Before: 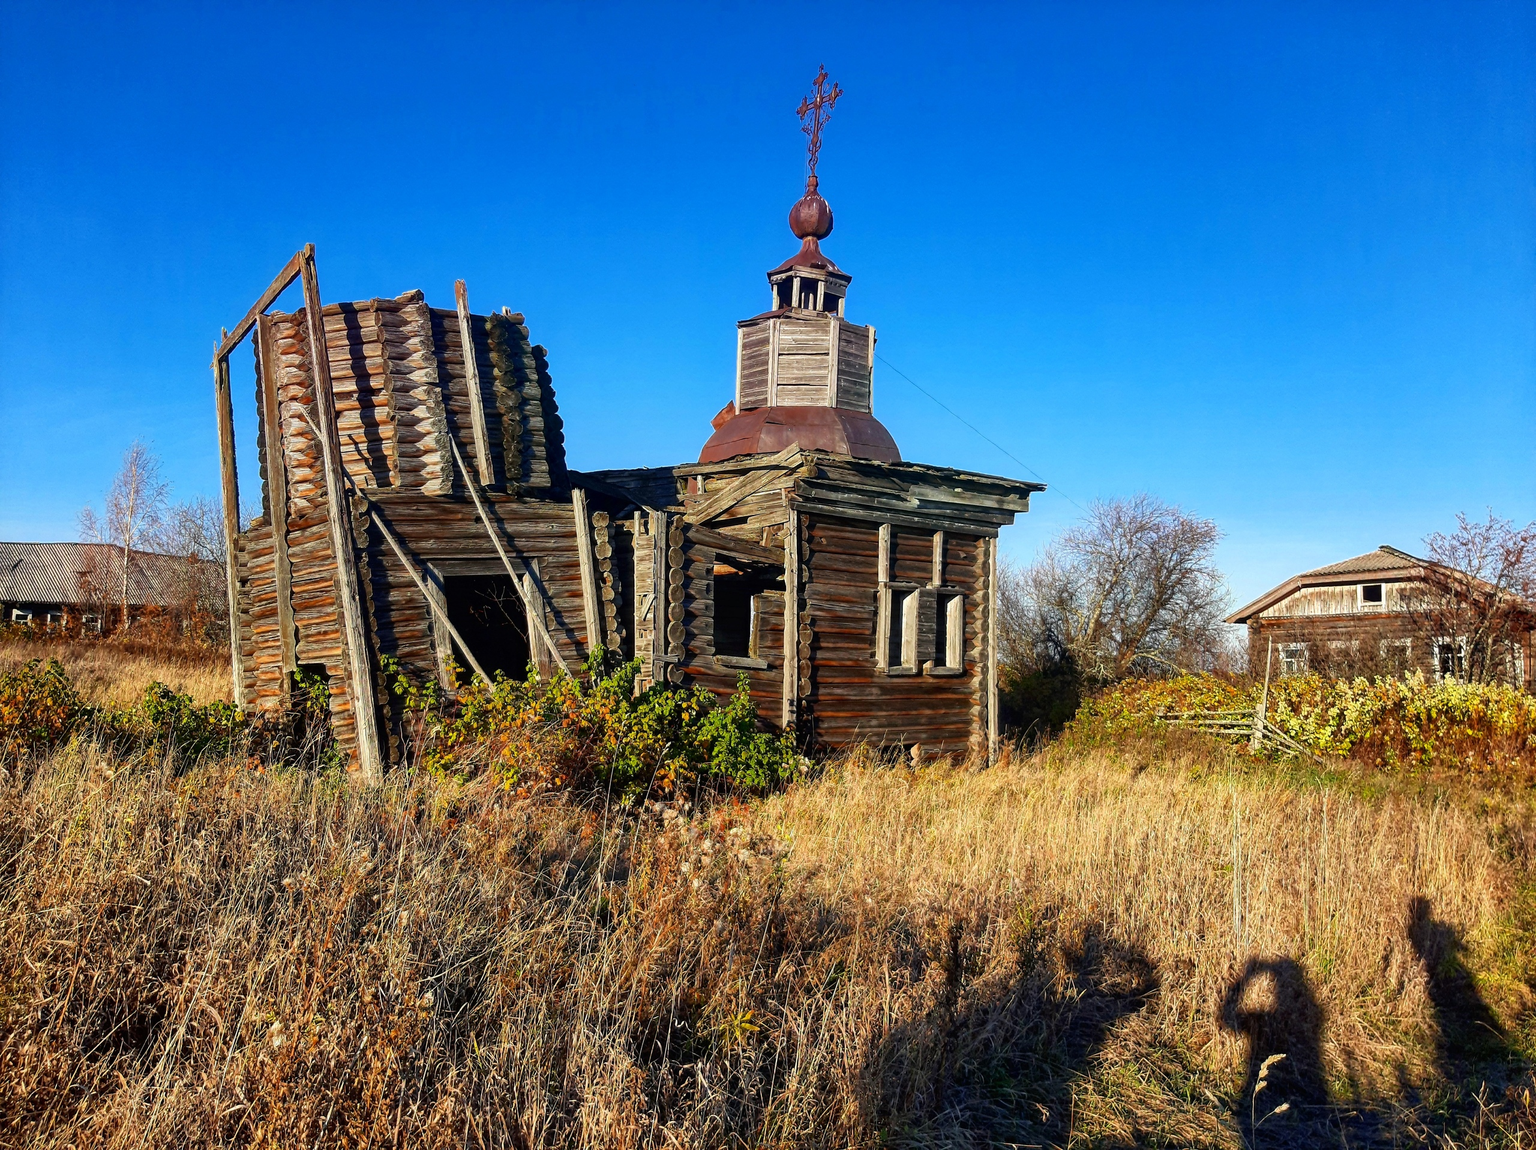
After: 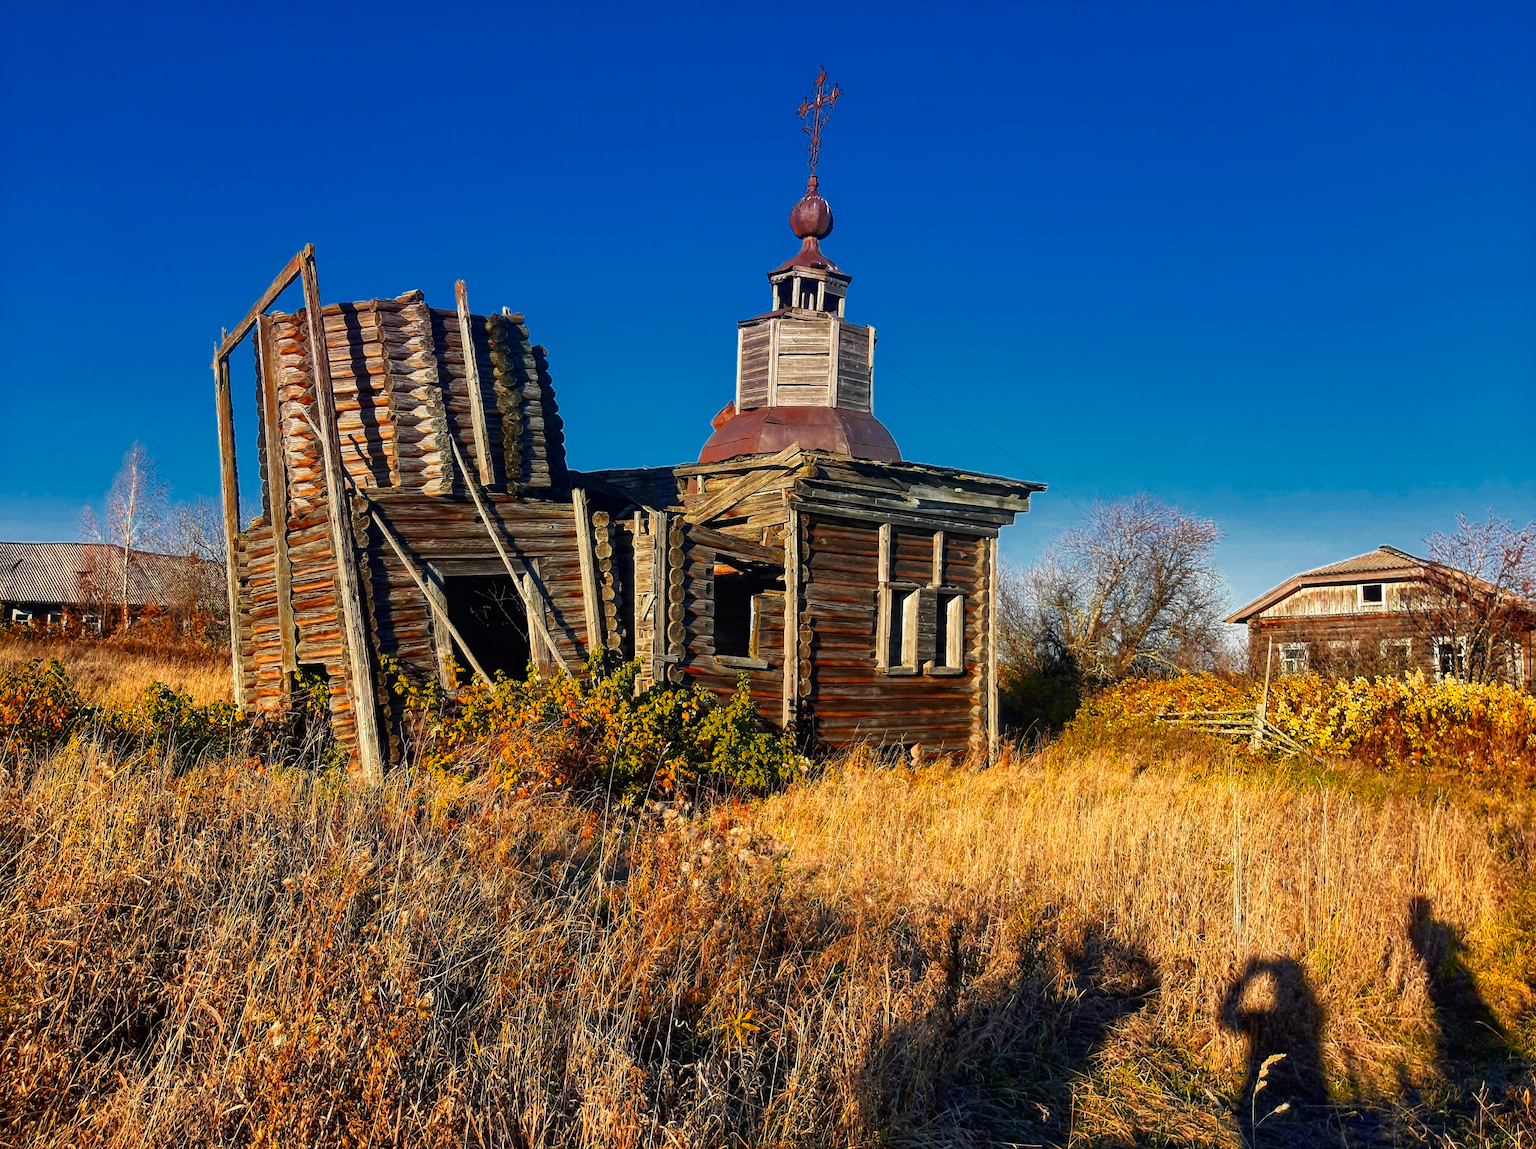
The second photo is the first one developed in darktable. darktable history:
color zones: curves: ch0 [(0, 0.499) (0.143, 0.5) (0.286, 0.5) (0.429, 0.476) (0.571, 0.284) (0.714, 0.243) (0.857, 0.449) (1, 0.499)]; ch1 [(0, 0.532) (0.143, 0.645) (0.286, 0.696) (0.429, 0.211) (0.571, 0.504) (0.714, 0.493) (0.857, 0.495) (1, 0.532)]; ch2 [(0, 0.5) (0.143, 0.5) (0.286, 0.427) (0.429, 0.324) (0.571, 0.5) (0.714, 0.5) (0.857, 0.5) (1, 0.5)]
